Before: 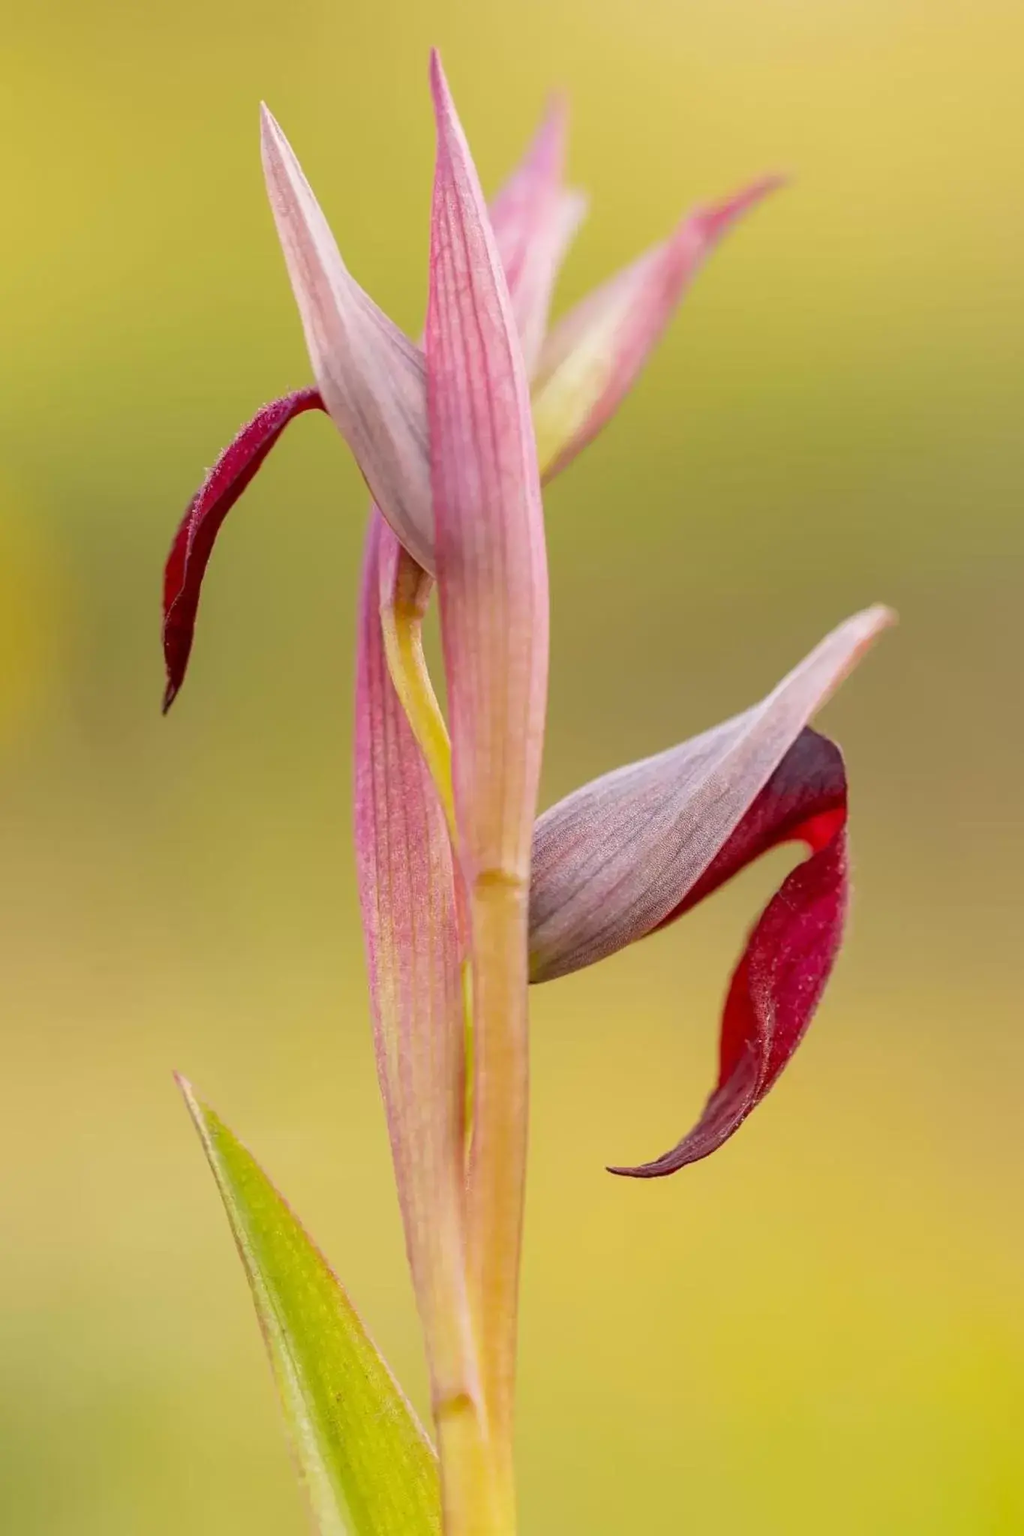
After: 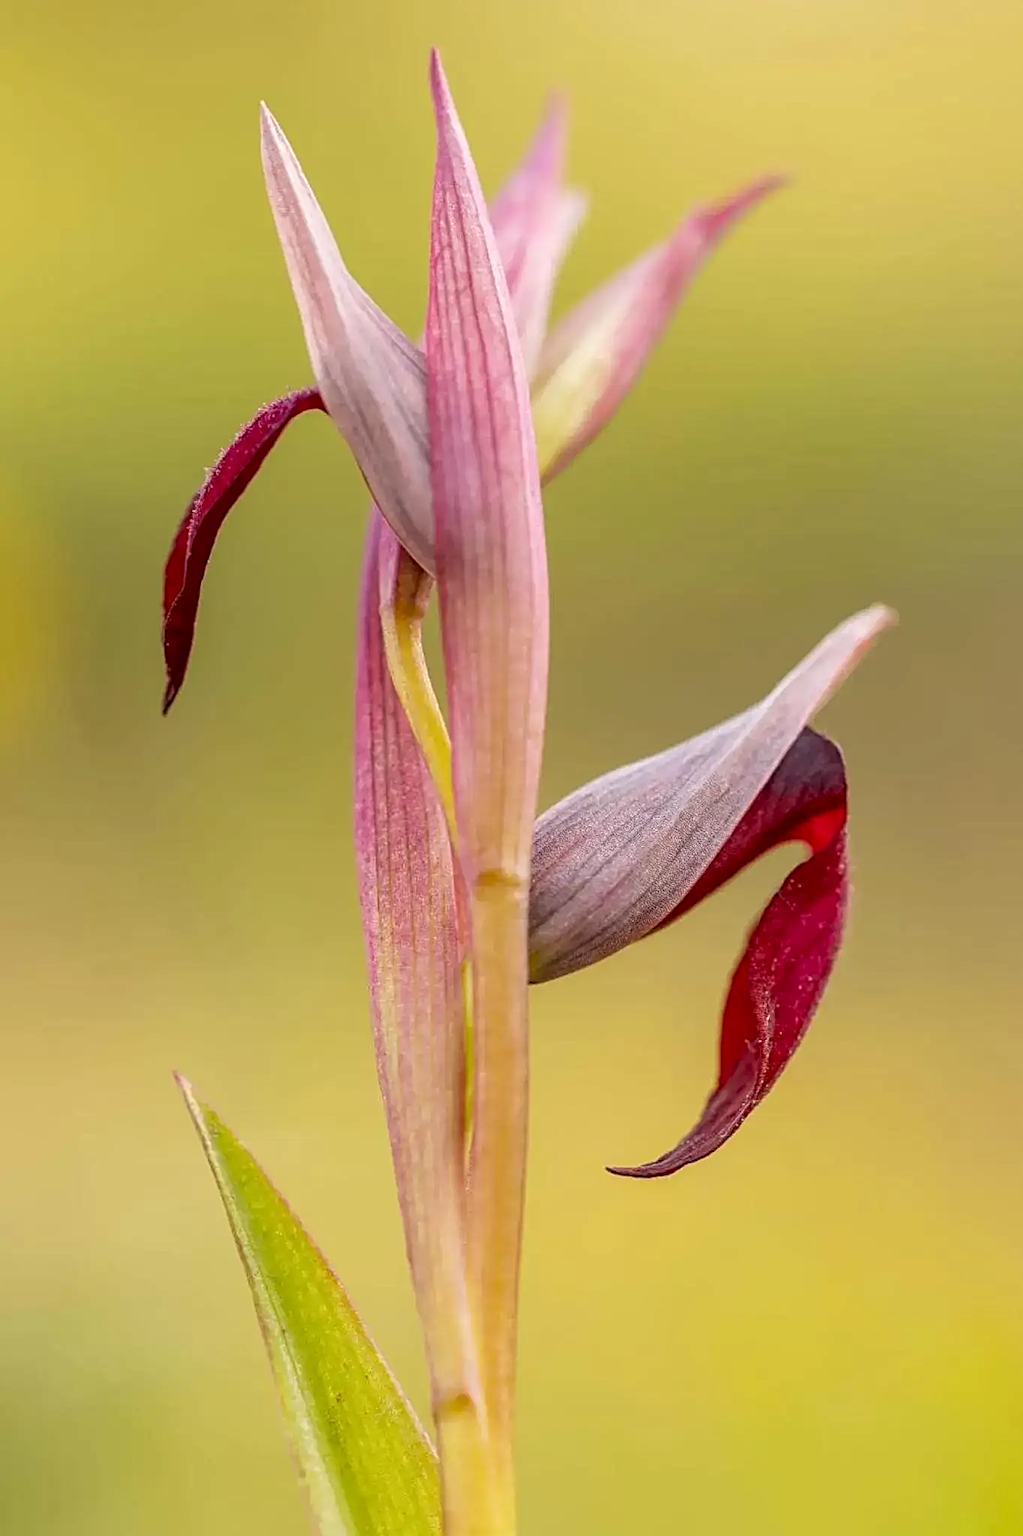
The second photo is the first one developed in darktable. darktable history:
local contrast: on, module defaults
sharpen: radius 2.727
